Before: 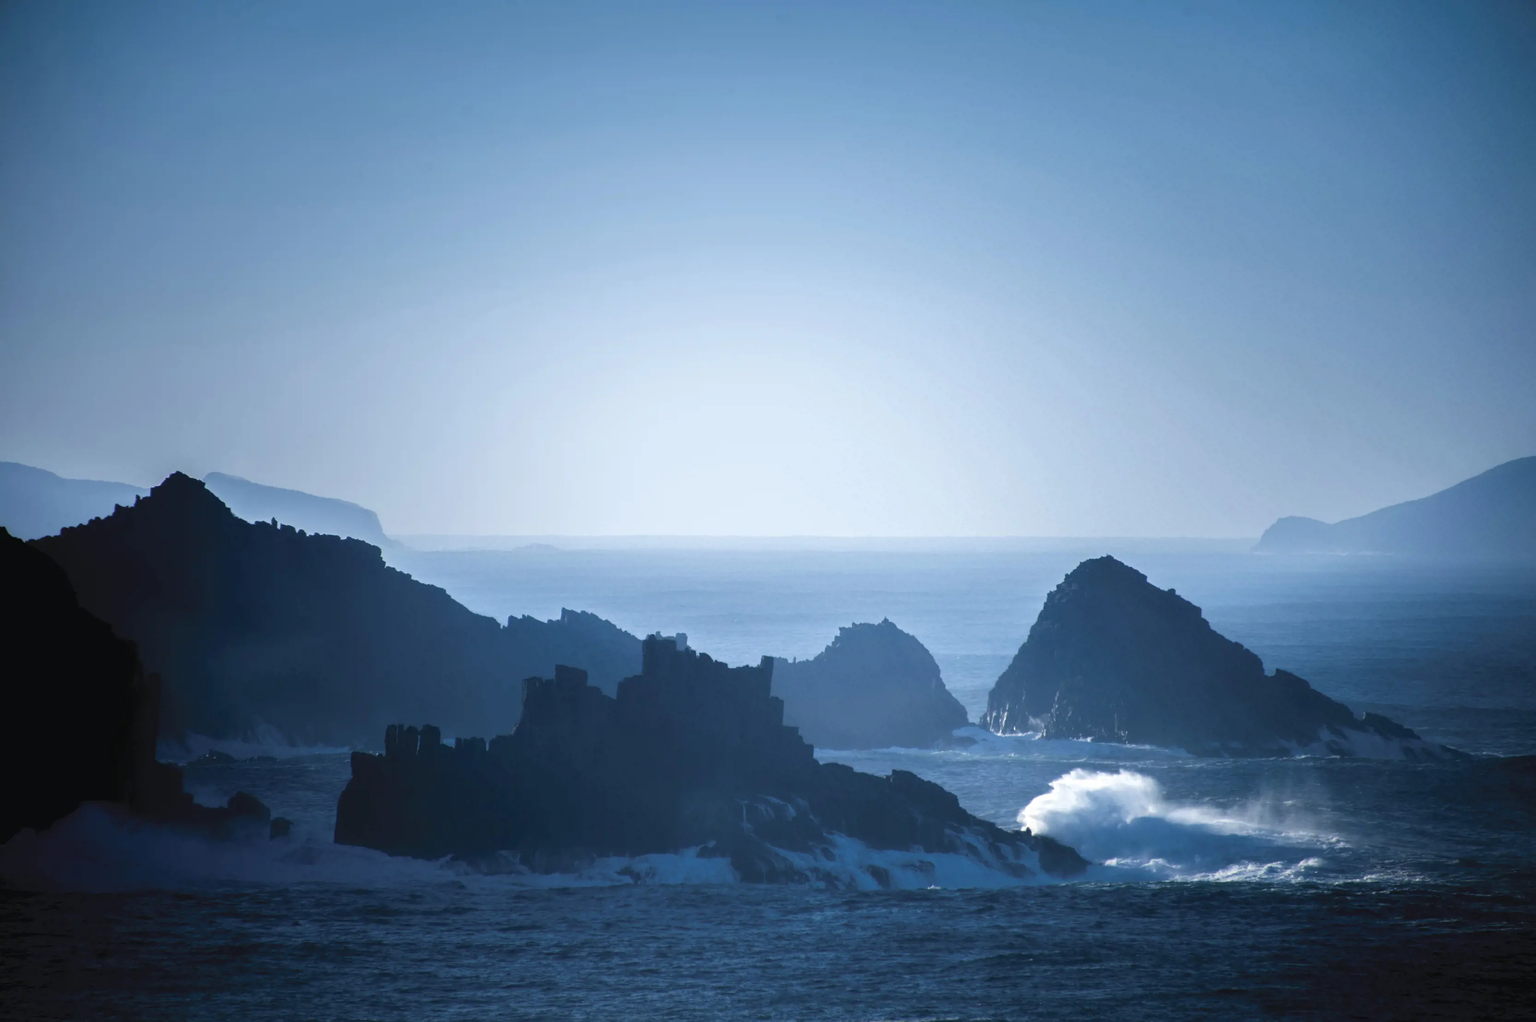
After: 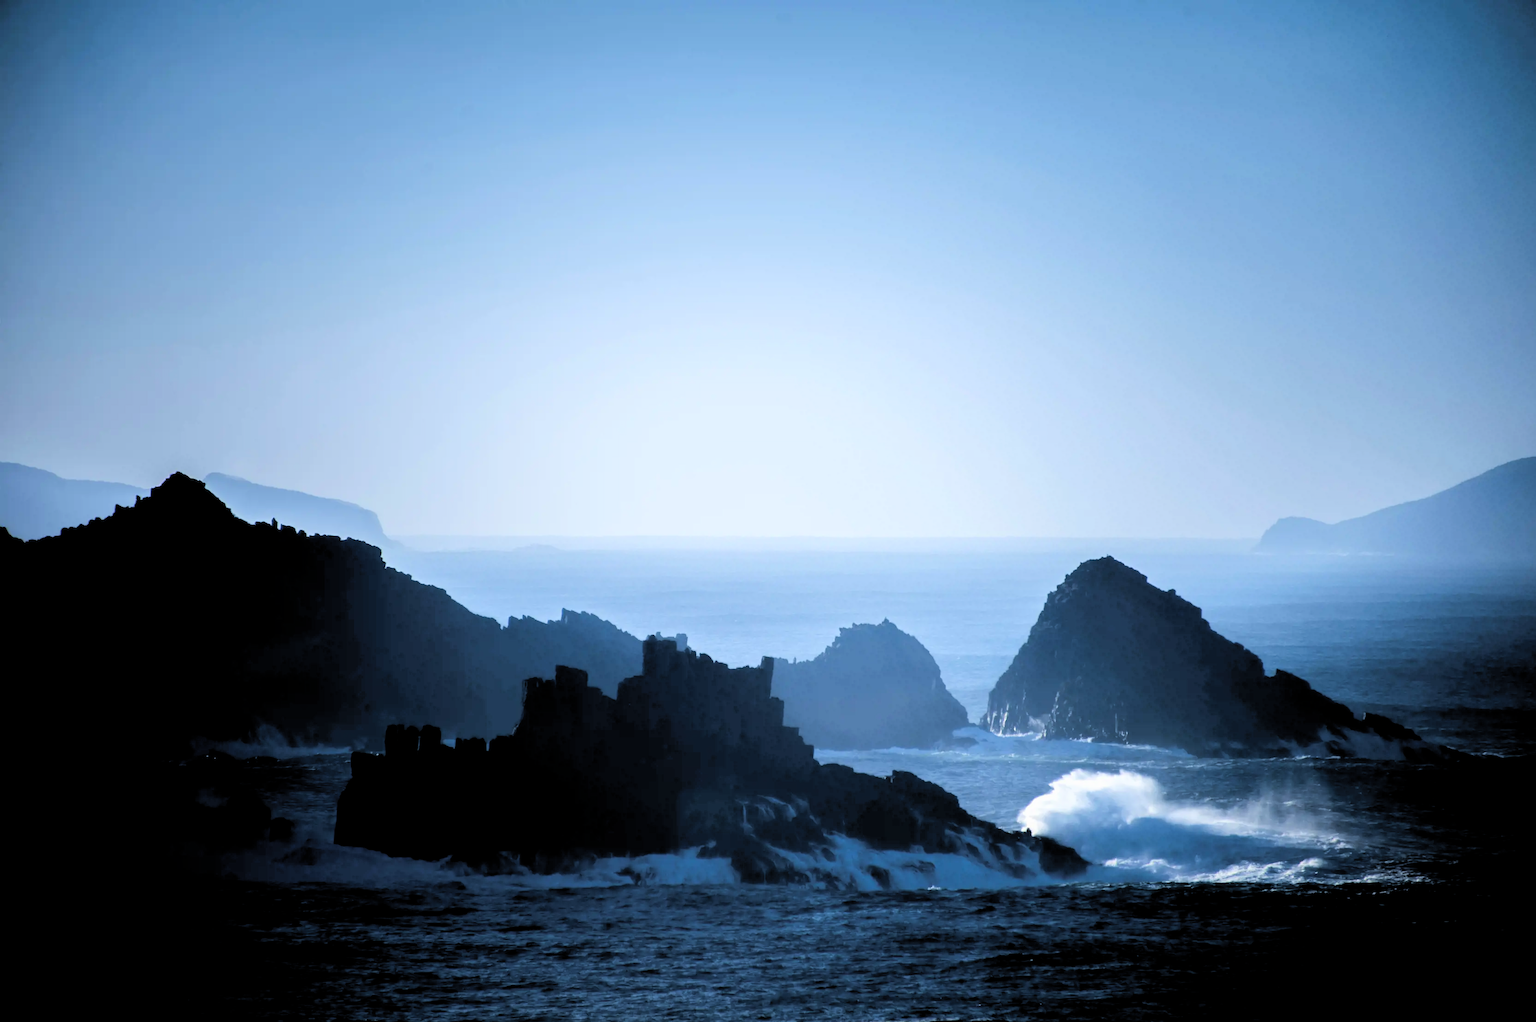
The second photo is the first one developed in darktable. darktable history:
filmic rgb: middle gray luminance 13.68%, black relative exposure -1.91 EV, white relative exposure 3.11 EV, threshold 5.97 EV, target black luminance 0%, hardness 1.8, latitude 59.13%, contrast 1.712, highlights saturation mix 5.55%, shadows ↔ highlights balance -36.78%, enable highlight reconstruction true
contrast brightness saturation: brightness 0.093, saturation 0.191
